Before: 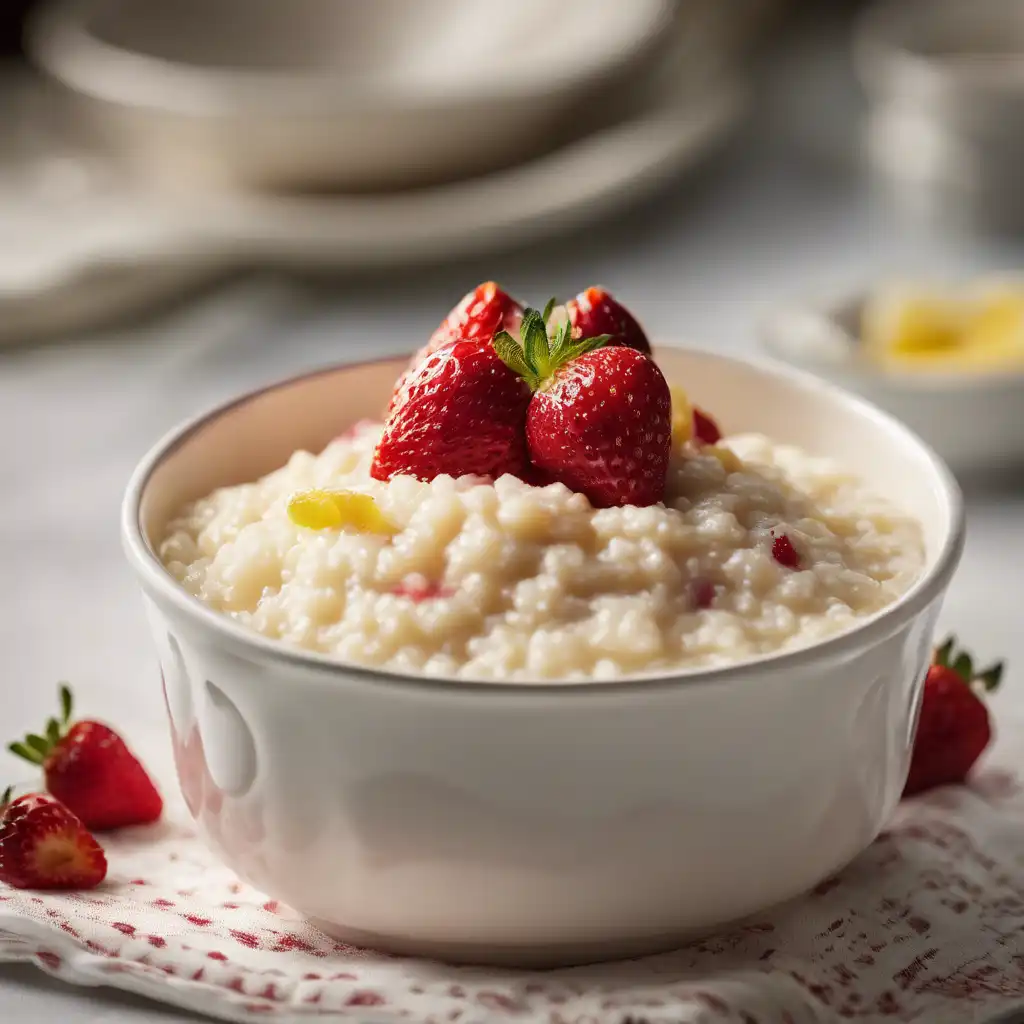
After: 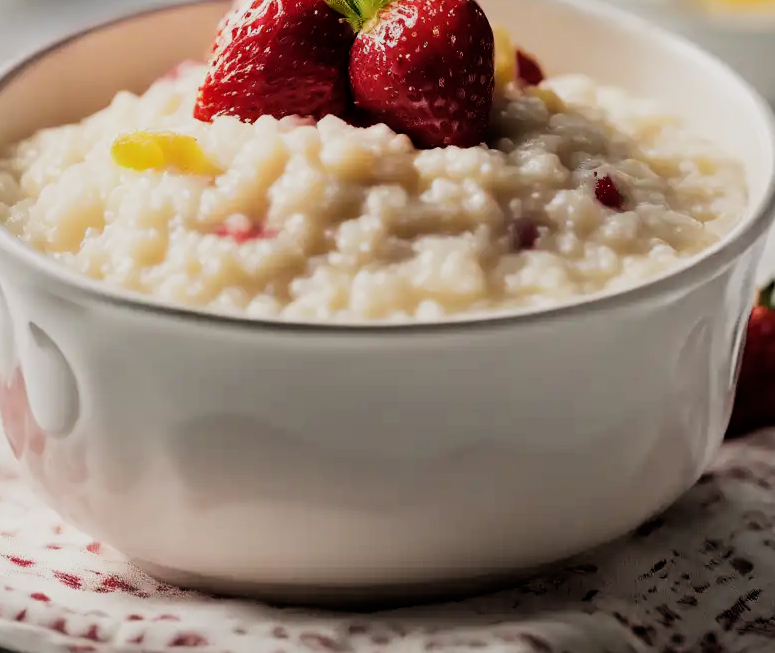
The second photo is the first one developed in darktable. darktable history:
crop and rotate: left 17.299%, top 35.115%, right 7.015%, bottom 1.024%
filmic rgb: black relative exposure -5 EV, hardness 2.88, contrast 1.3, highlights saturation mix -30%
